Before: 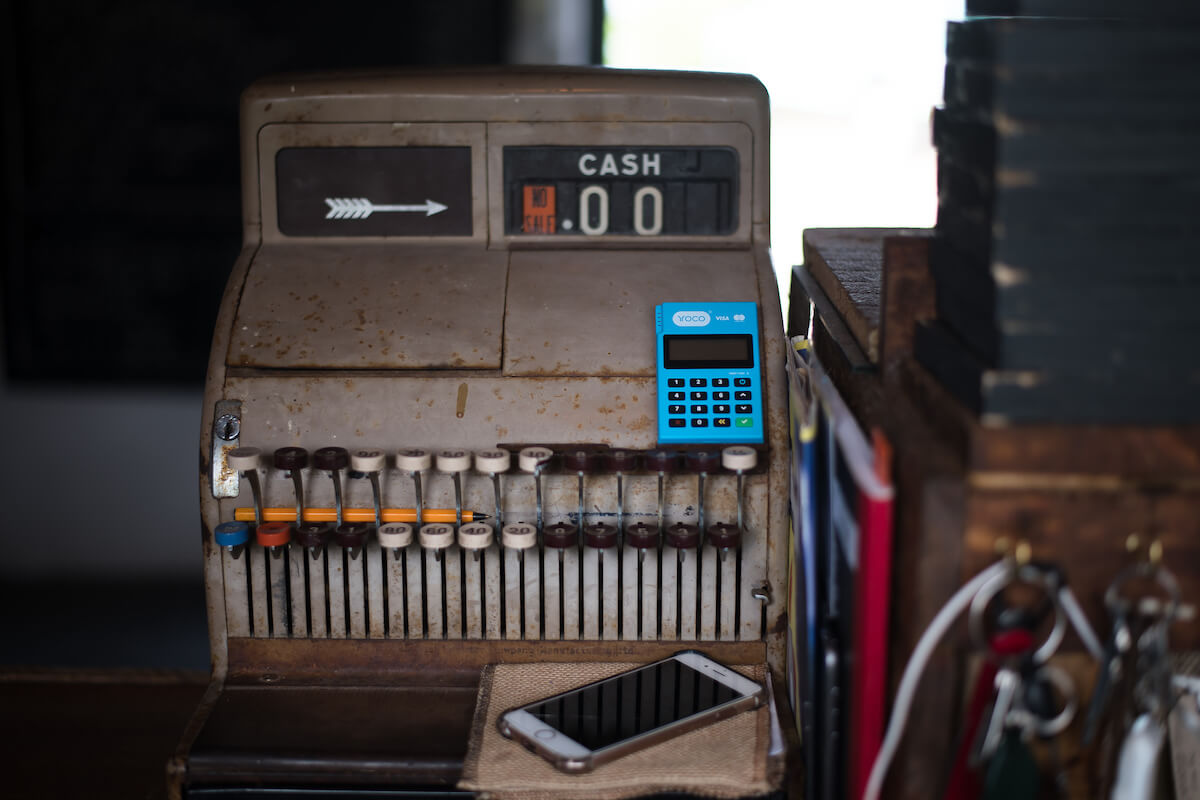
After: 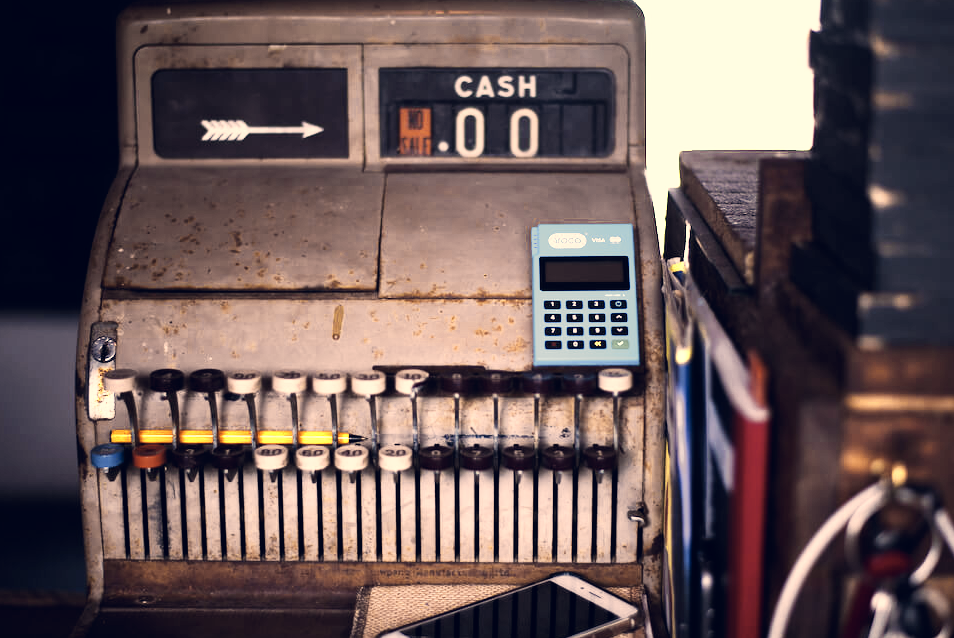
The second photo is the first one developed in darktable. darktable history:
color correction: highlights a* 19.85, highlights b* 27.9, shadows a* 3.5, shadows b* -17.89, saturation 0.733
crop and rotate: left 10.383%, top 9.825%, right 10.054%, bottom 10.424%
base curve: curves: ch0 [(0, 0) (0.007, 0.004) (0.027, 0.03) (0.046, 0.07) (0.207, 0.54) (0.442, 0.872) (0.673, 0.972) (1, 1)], exposure shift 0.01, preserve colors none
color zones: curves: ch0 [(0.004, 0.306) (0.107, 0.448) (0.252, 0.656) (0.41, 0.398) (0.595, 0.515) (0.768, 0.628)]; ch1 [(0.07, 0.323) (0.151, 0.452) (0.252, 0.608) (0.346, 0.221) (0.463, 0.189) (0.61, 0.368) (0.735, 0.395) (0.921, 0.412)]; ch2 [(0, 0.476) (0.132, 0.512) (0.243, 0.512) (0.397, 0.48) (0.522, 0.376) (0.634, 0.536) (0.761, 0.46)]
